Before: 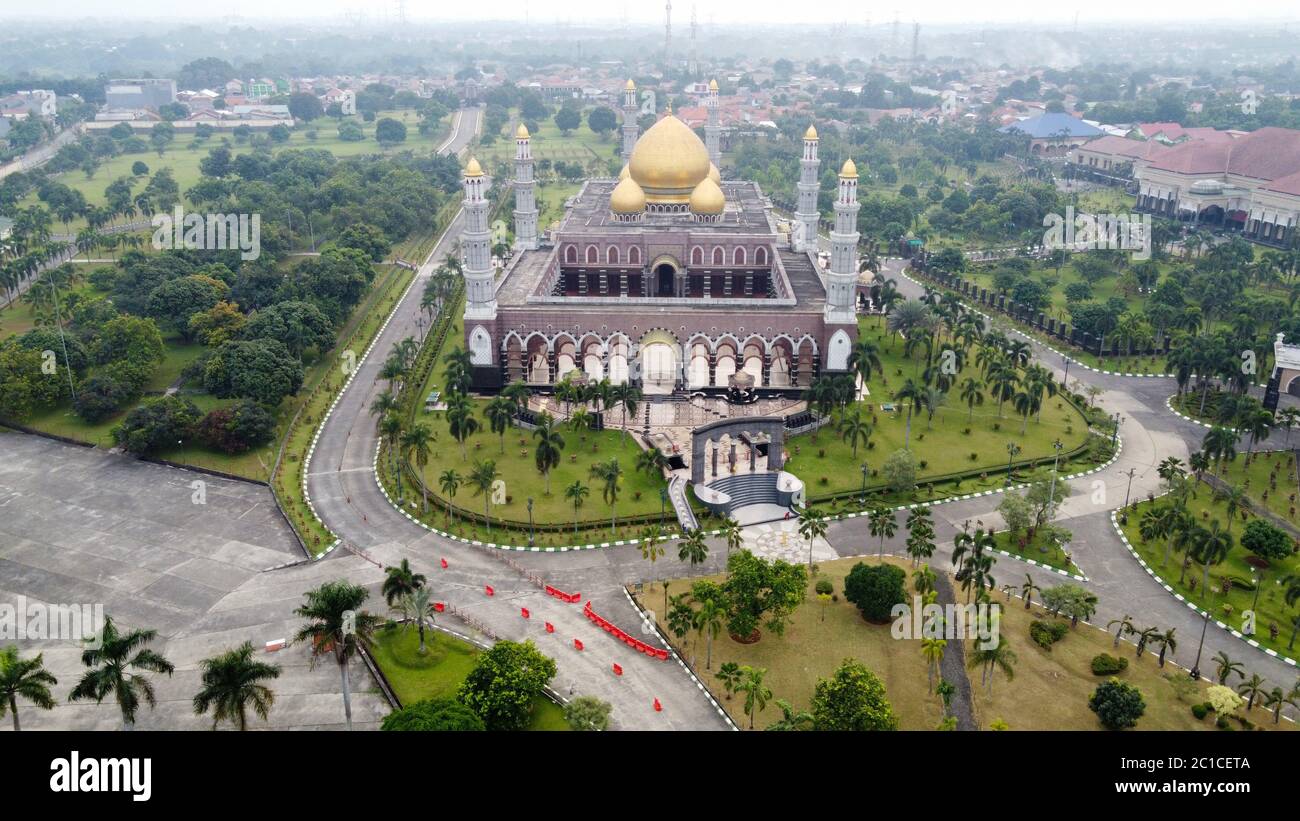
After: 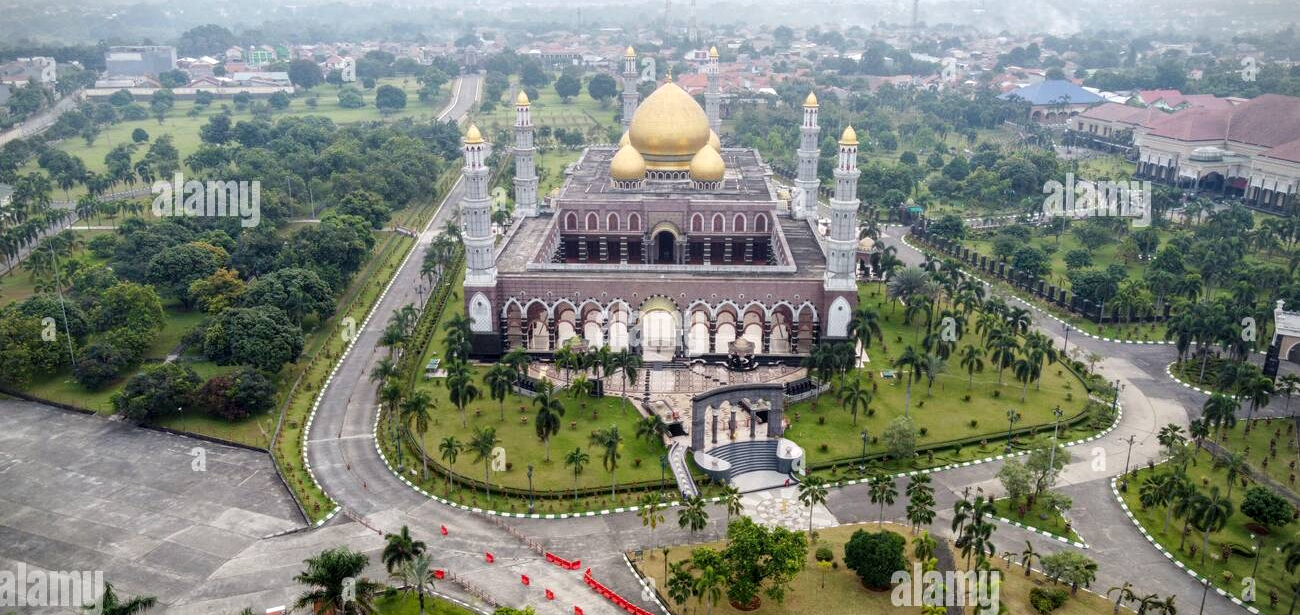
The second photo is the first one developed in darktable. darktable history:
crop: top 4.09%, bottom 20.977%
local contrast: on, module defaults
vignetting: fall-off start 89.02%, fall-off radius 43.94%, width/height ratio 1.168
